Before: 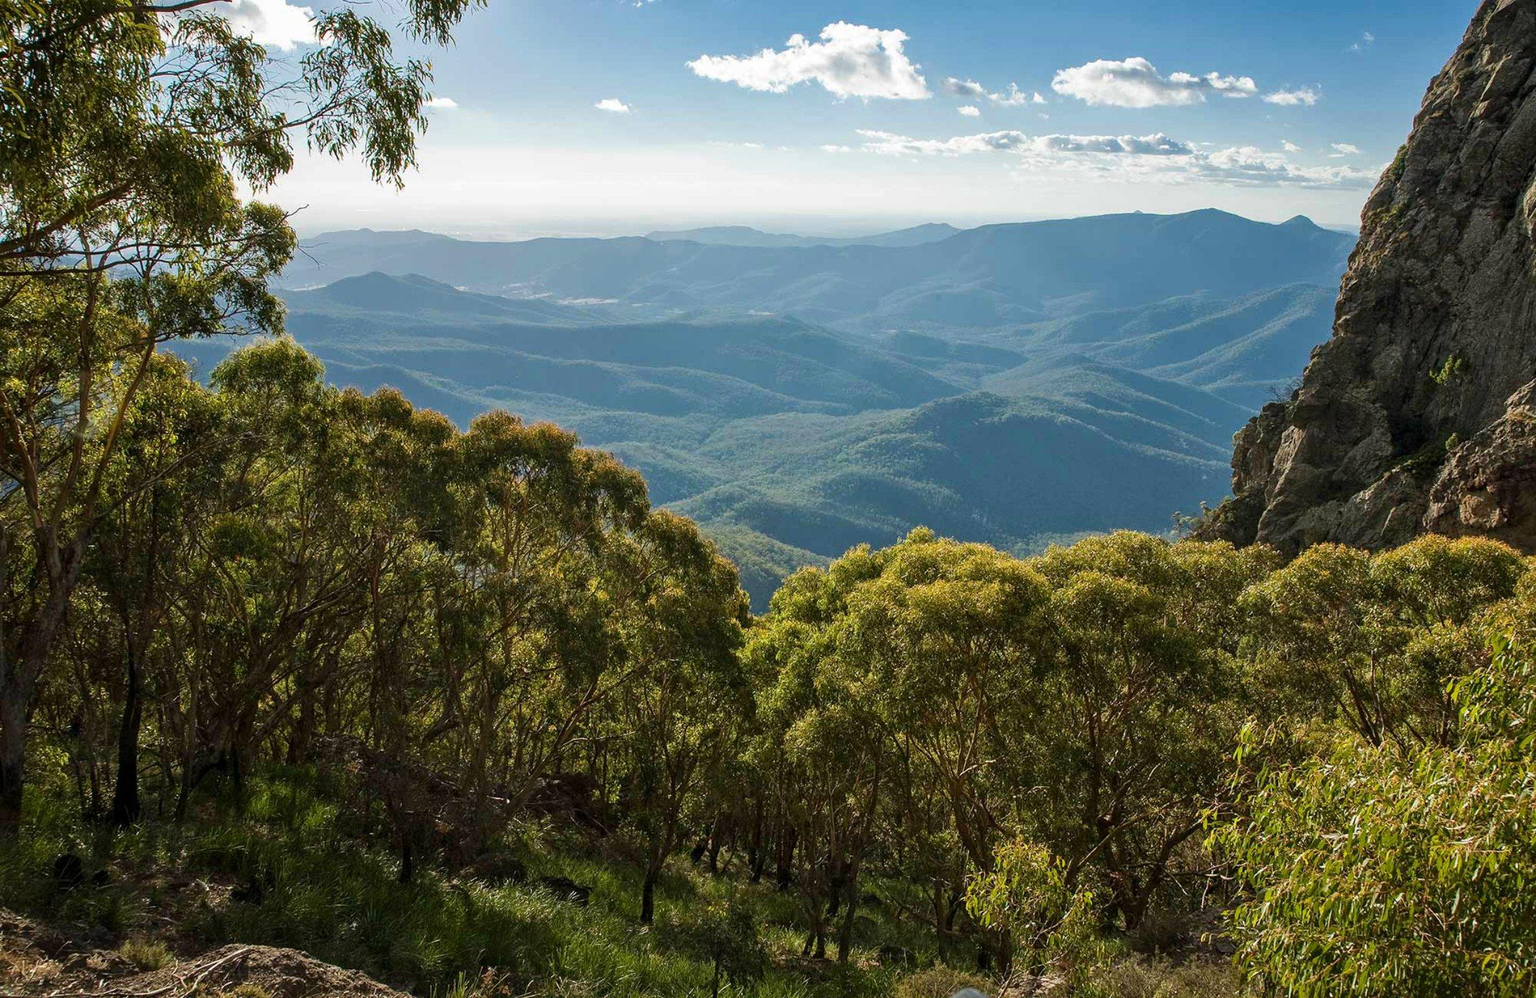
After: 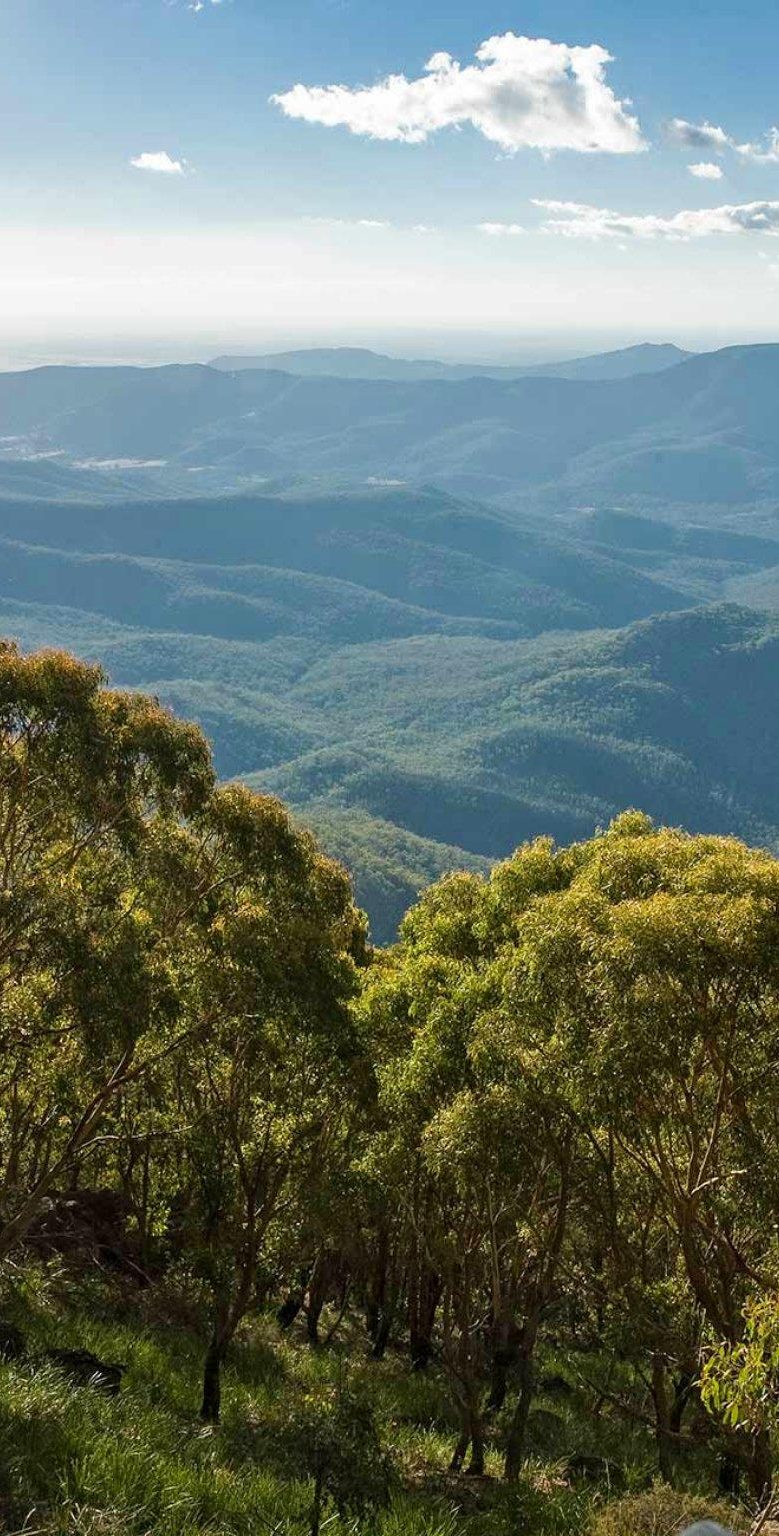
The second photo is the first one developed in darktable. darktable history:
crop: left 33.258%, right 33.741%
exposure: compensate exposure bias true, compensate highlight preservation false
